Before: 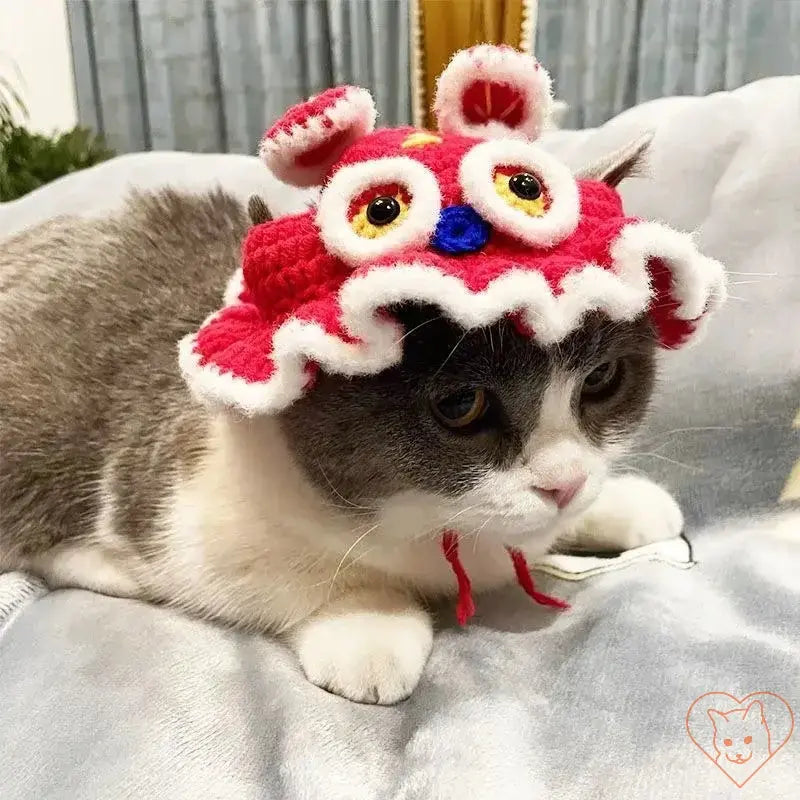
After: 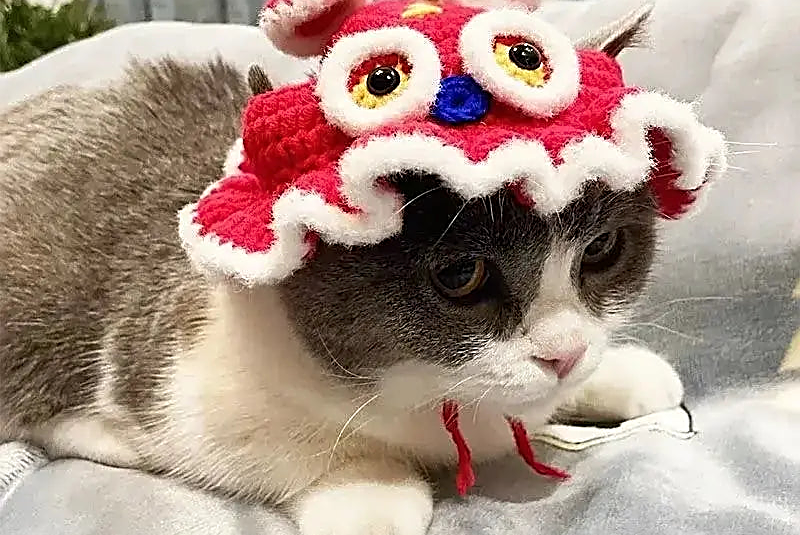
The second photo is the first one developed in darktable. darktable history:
crop: top 16.362%, bottom 16.756%
sharpen: amount 0.984
